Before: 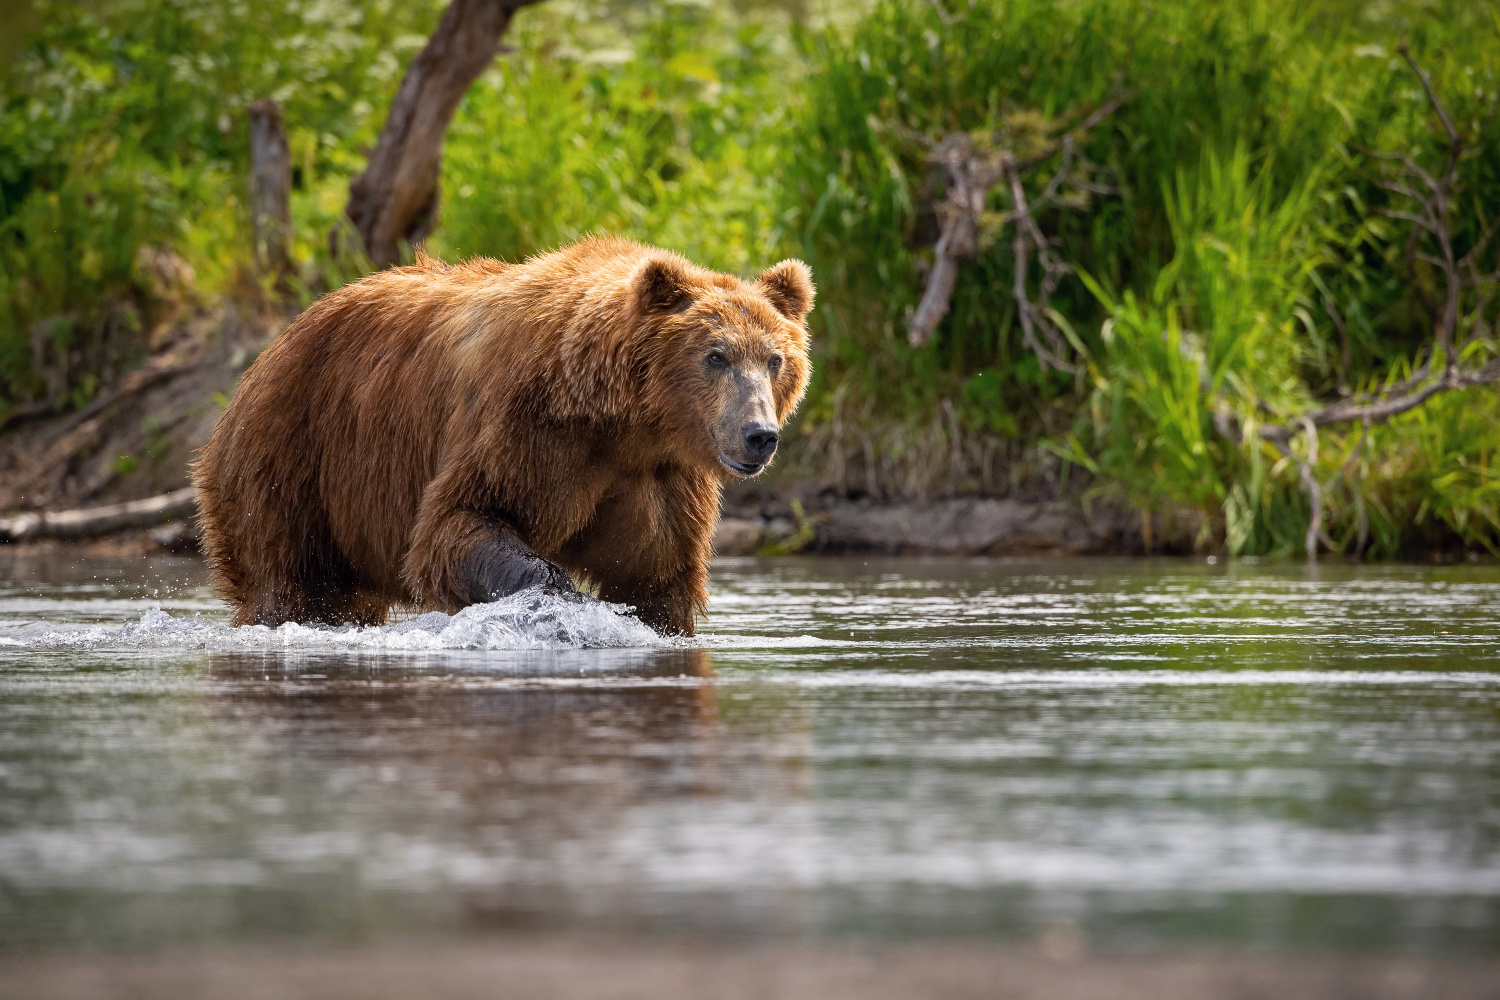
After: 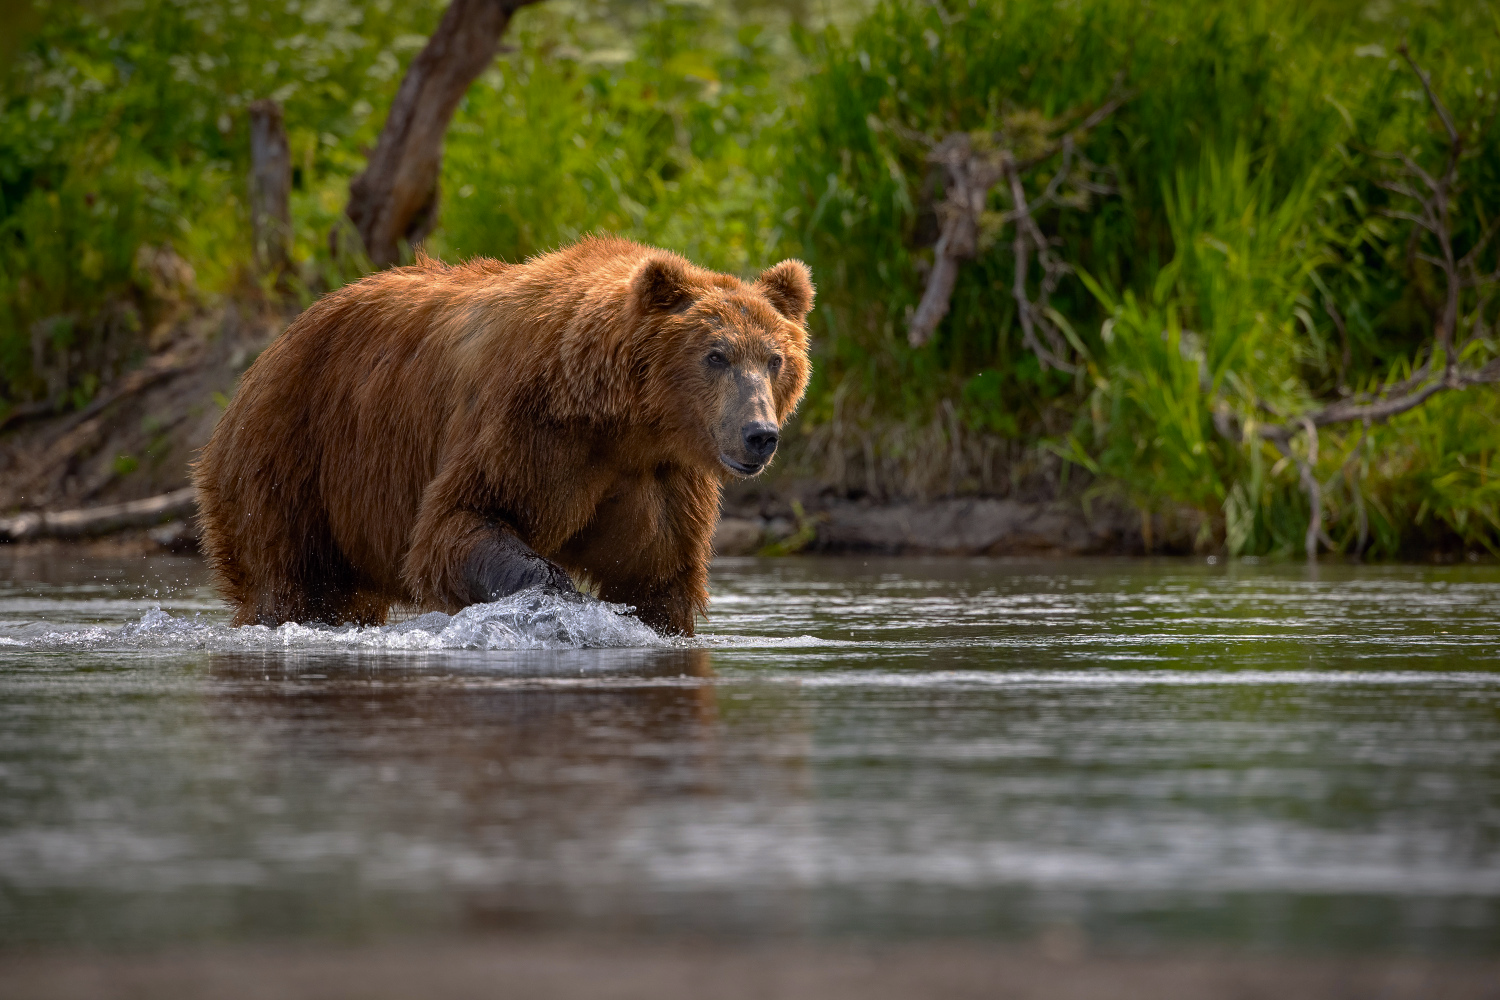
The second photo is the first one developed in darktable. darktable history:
contrast brightness saturation: contrast 0.076, saturation 0.198
base curve: curves: ch0 [(0, 0) (0.841, 0.609) (1, 1)], preserve colors none
